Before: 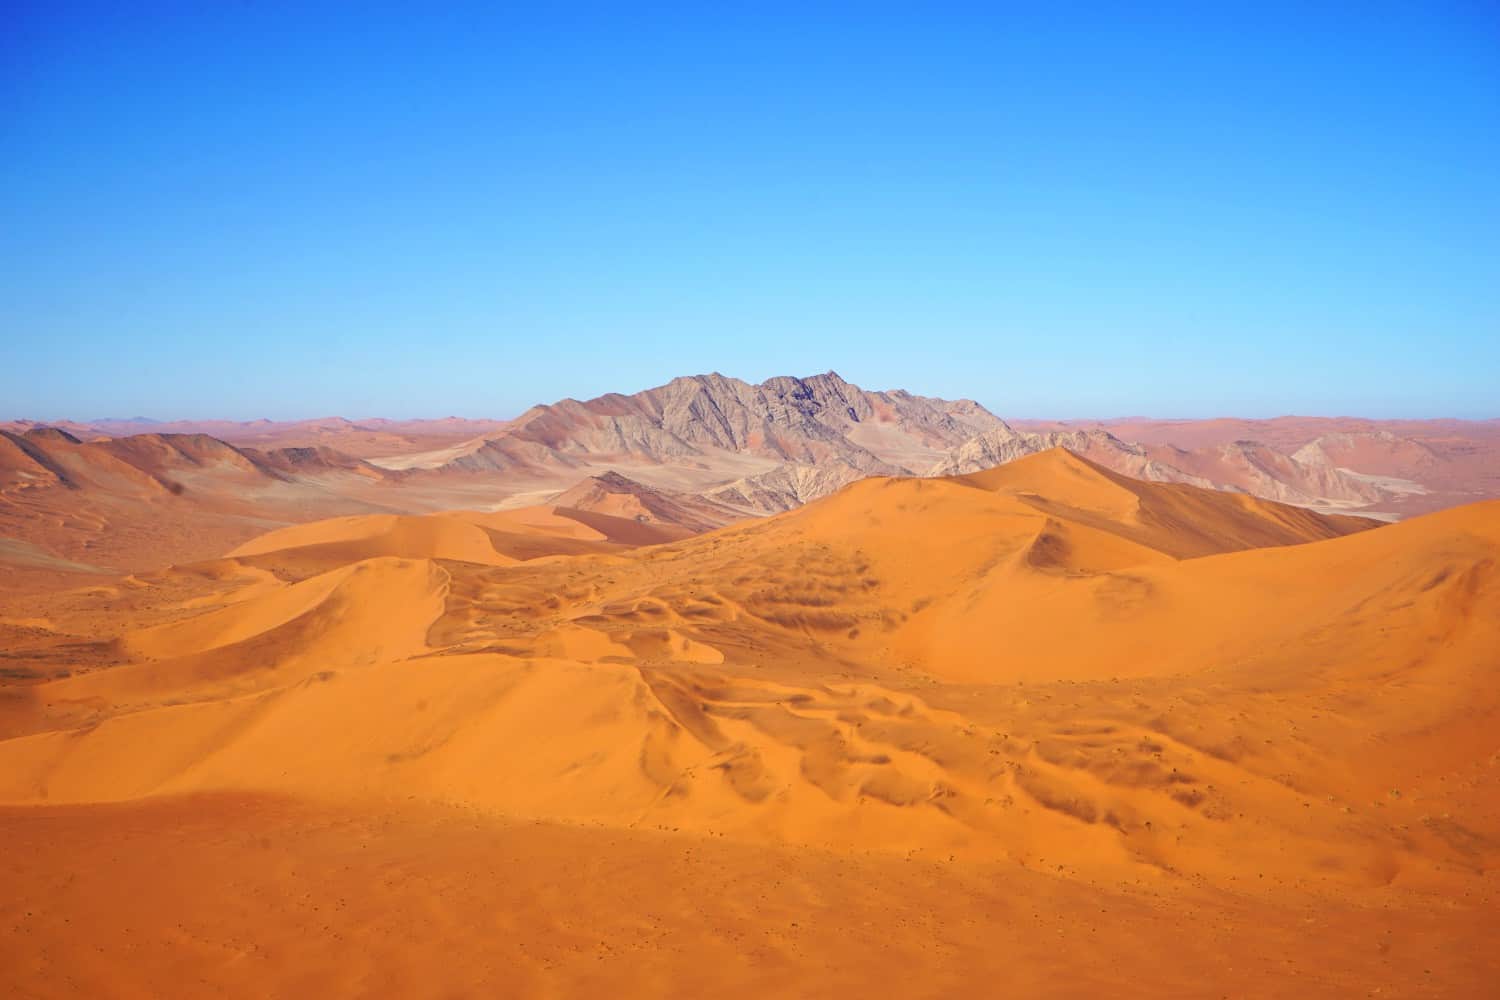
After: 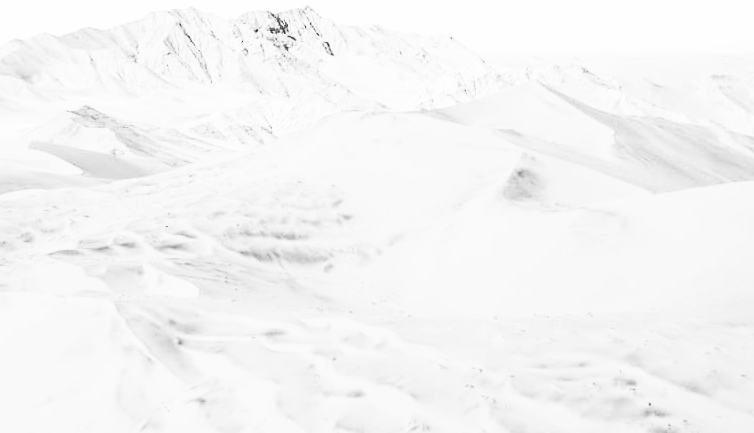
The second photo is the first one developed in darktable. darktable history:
color zones: curves: ch1 [(0, 0.469) (0.001, 0.469) (0.12, 0.446) (0.248, 0.469) (0.5, 0.5) (0.748, 0.5) (0.999, 0.469) (1, 0.469)]
contrast brightness saturation: contrast 0.53, brightness 0.47, saturation -1
crop: left 35.03%, top 36.625%, right 14.663%, bottom 20.057%
base curve: curves: ch0 [(0, 0) (0.028, 0.03) (0.121, 0.232) (0.46, 0.748) (0.859, 0.968) (1, 1)], preserve colors none
